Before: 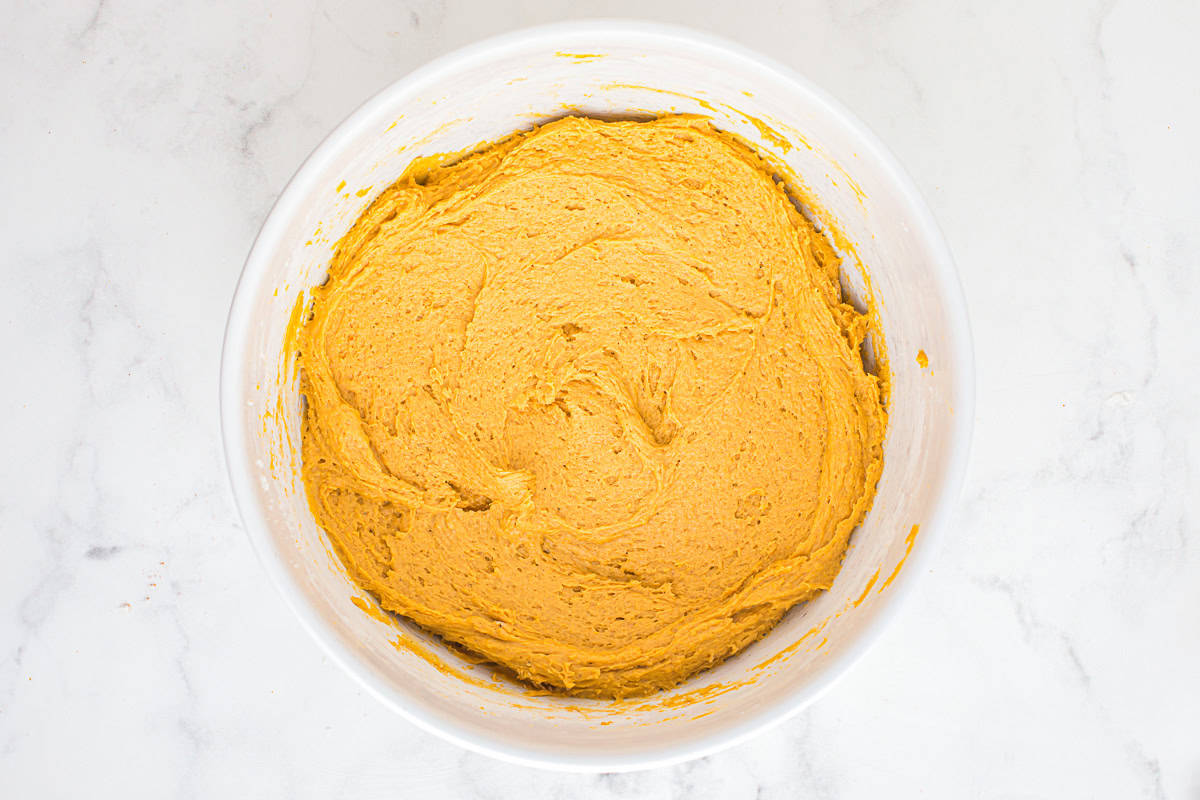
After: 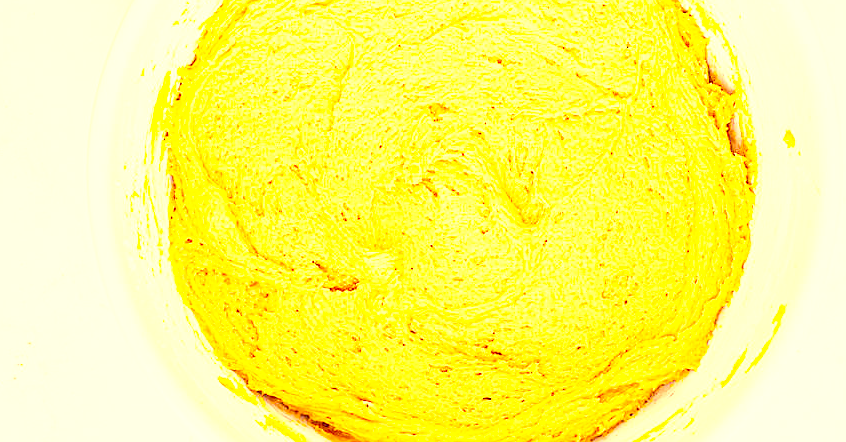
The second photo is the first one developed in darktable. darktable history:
crop: left 11.123%, top 27.61%, right 18.3%, bottom 17.034%
color correction: highlights a* 10.12, highlights b* 39.04, shadows a* 14.62, shadows b* 3.37
levels: levels [0, 0.476, 0.951]
base curve: curves: ch0 [(0, 0) (0.036, 0.025) (0.121, 0.166) (0.206, 0.329) (0.605, 0.79) (1, 1)], preserve colors none
exposure: exposure 2 EV, compensate highlight preservation false
tone equalizer: -8 EV -0.002 EV, -7 EV 0.005 EV, -6 EV -0.008 EV, -5 EV 0.007 EV, -4 EV -0.042 EV, -3 EV -0.233 EV, -2 EV -0.662 EV, -1 EV -0.983 EV, +0 EV -0.969 EV, smoothing diameter 2%, edges refinement/feathering 20, mask exposure compensation -1.57 EV, filter diffusion 5
white balance: red 1.066, blue 1.119
sharpen: on, module defaults
